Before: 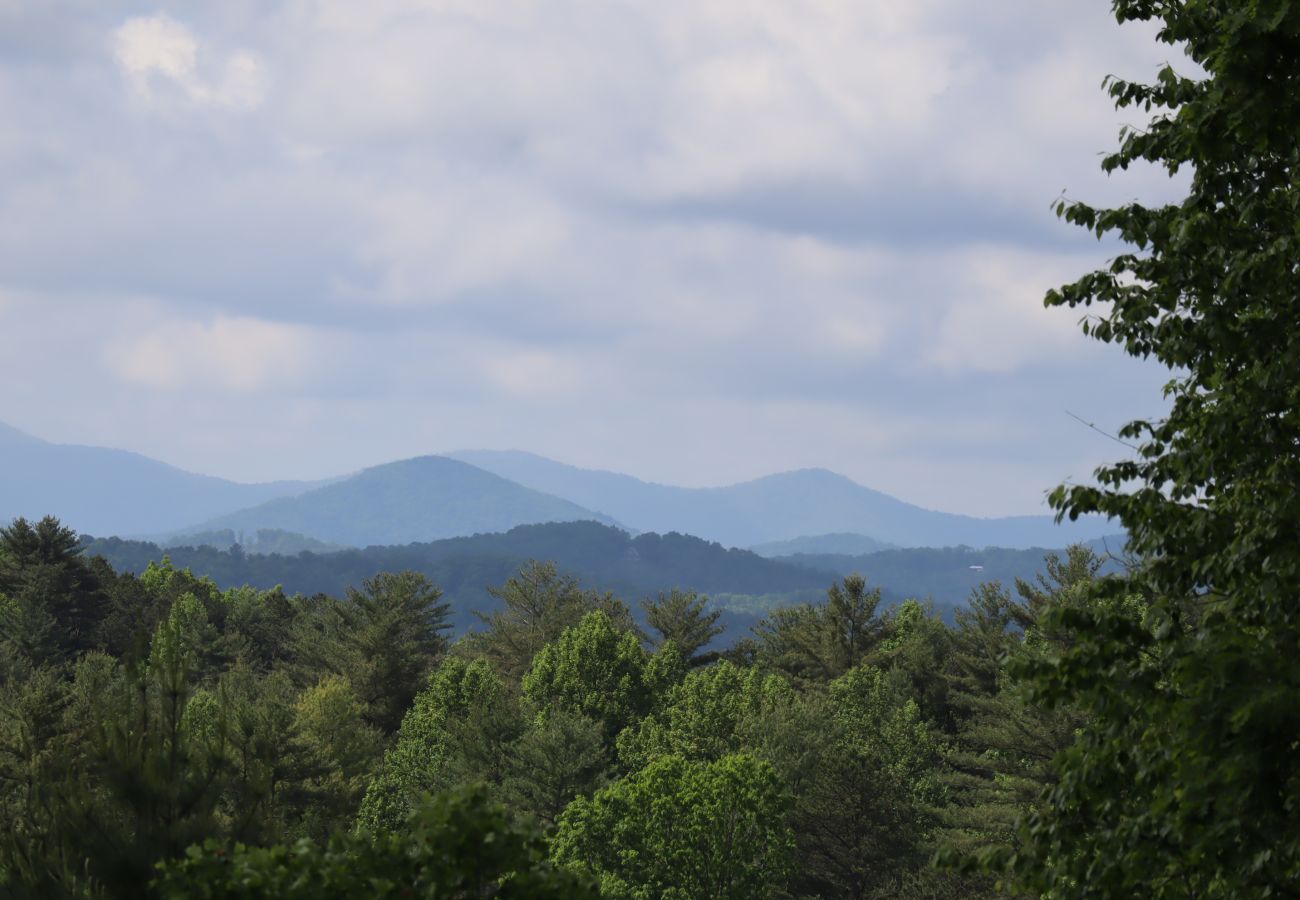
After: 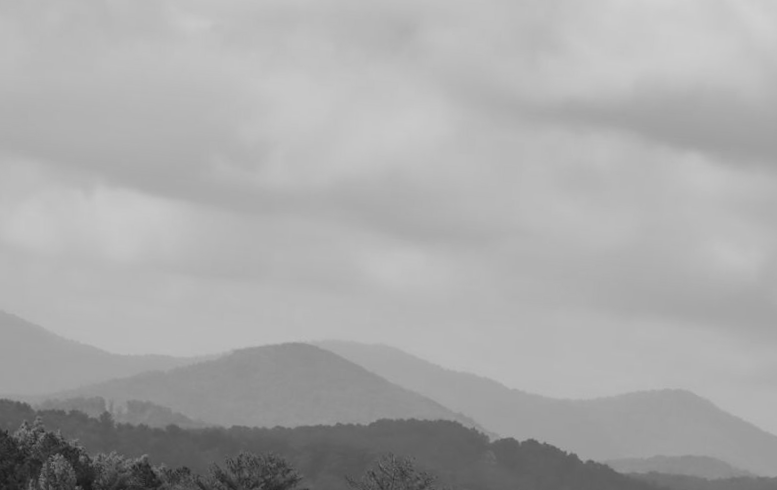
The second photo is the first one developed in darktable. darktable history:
monochrome: a 32, b 64, size 2.3
white balance: red 0.967, blue 1.049
crop and rotate: angle -4.99°, left 2.122%, top 6.945%, right 27.566%, bottom 30.519%
rotate and perspective: rotation 0.074°, lens shift (vertical) 0.096, lens shift (horizontal) -0.041, crop left 0.043, crop right 0.952, crop top 0.024, crop bottom 0.979
